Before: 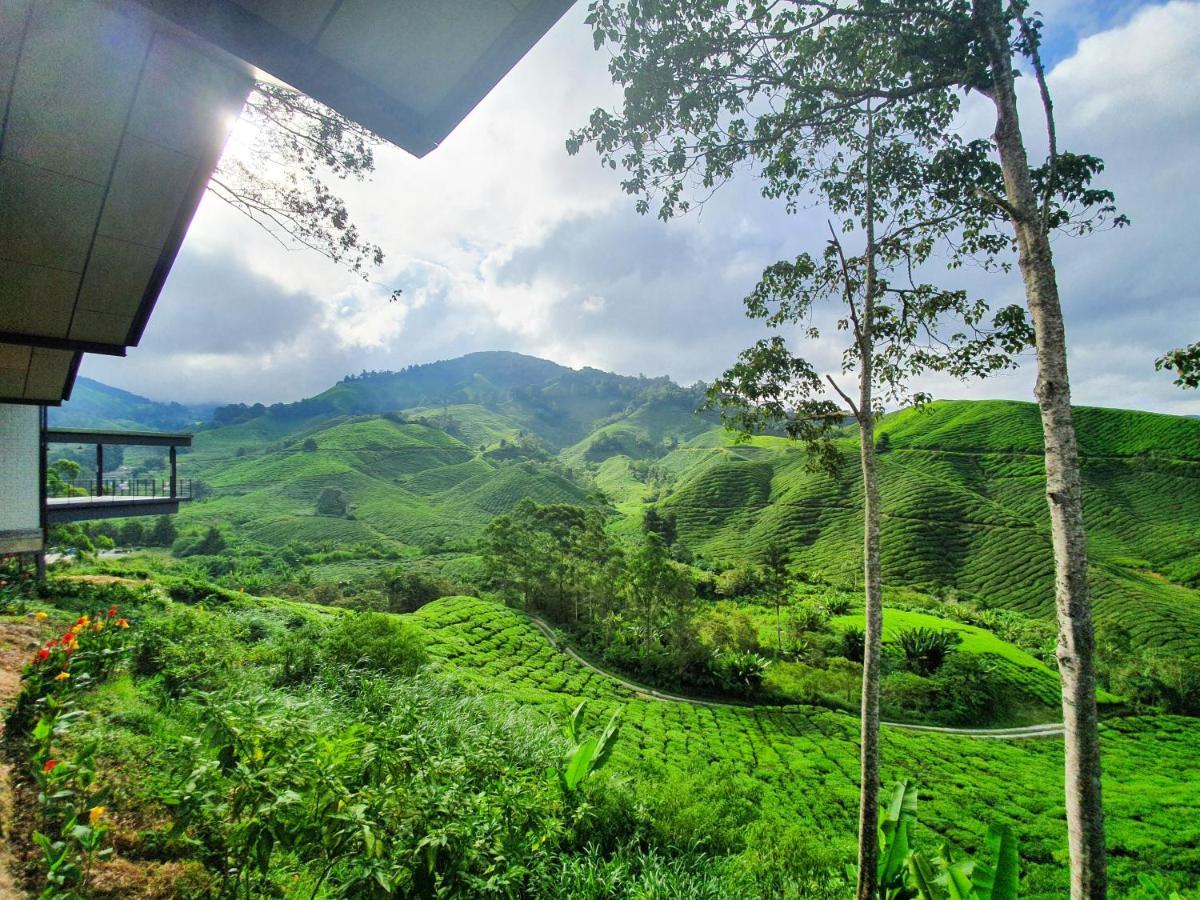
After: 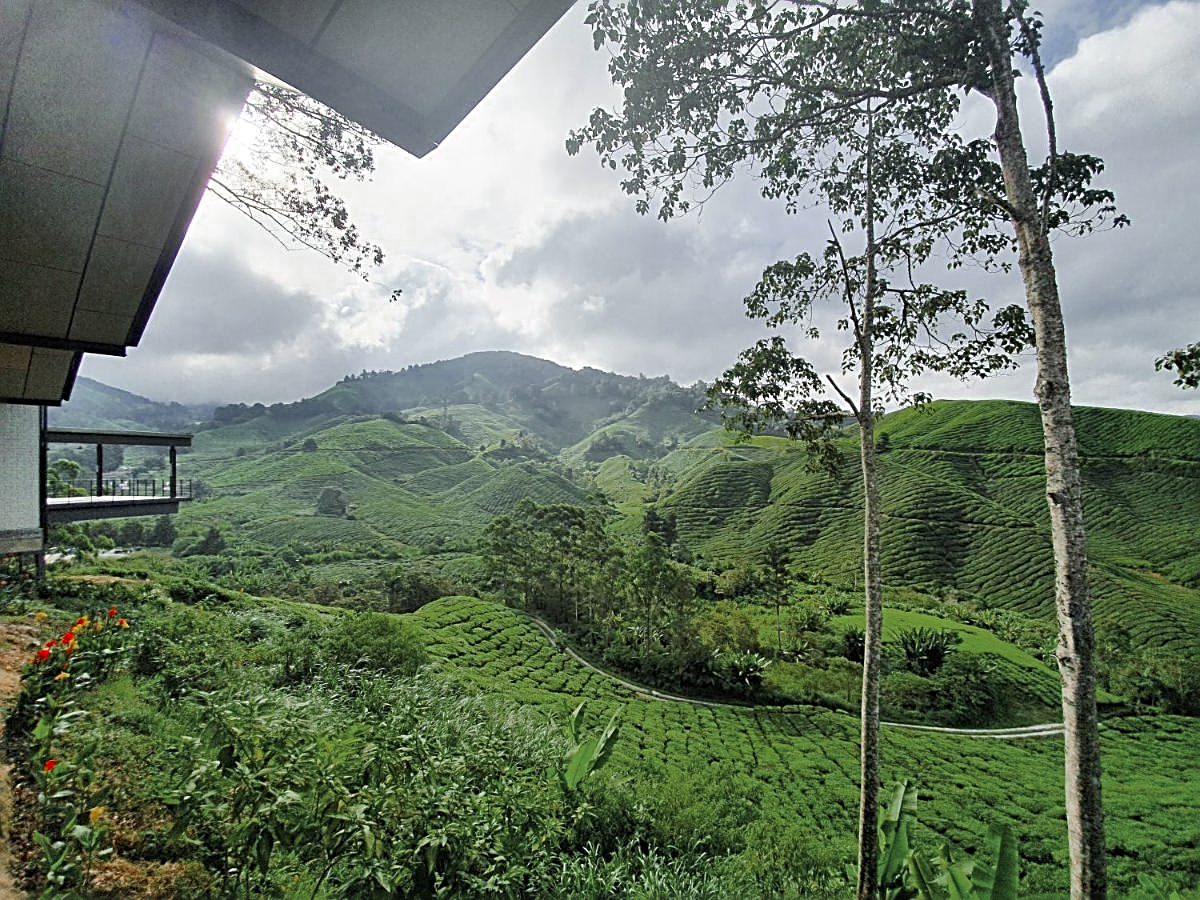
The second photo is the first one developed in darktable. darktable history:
color zones: curves: ch0 [(0, 0.48) (0.209, 0.398) (0.305, 0.332) (0.429, 0.493) (0.571, 0.5) (0.714, 0.5) (0.857, 0.5) (1, 0.48)]; ch1 [(0, 0.736) (0.143, 0.625) (0.225, 0.371) (0.429, 0.256) (0.571, 0.241) (0.714, 0.213) (0.857, 0.48) (1, 0.736)]; ch2 [(0, 0.448) (0.143, 0.498) (0.286, 0.5) (0.429, 0.5) (0.571, 0.5) (0.714, 0.5) (0.857, 0.5) (1, 0.448)]
sharpen: radius 2.584, amount 0.688
